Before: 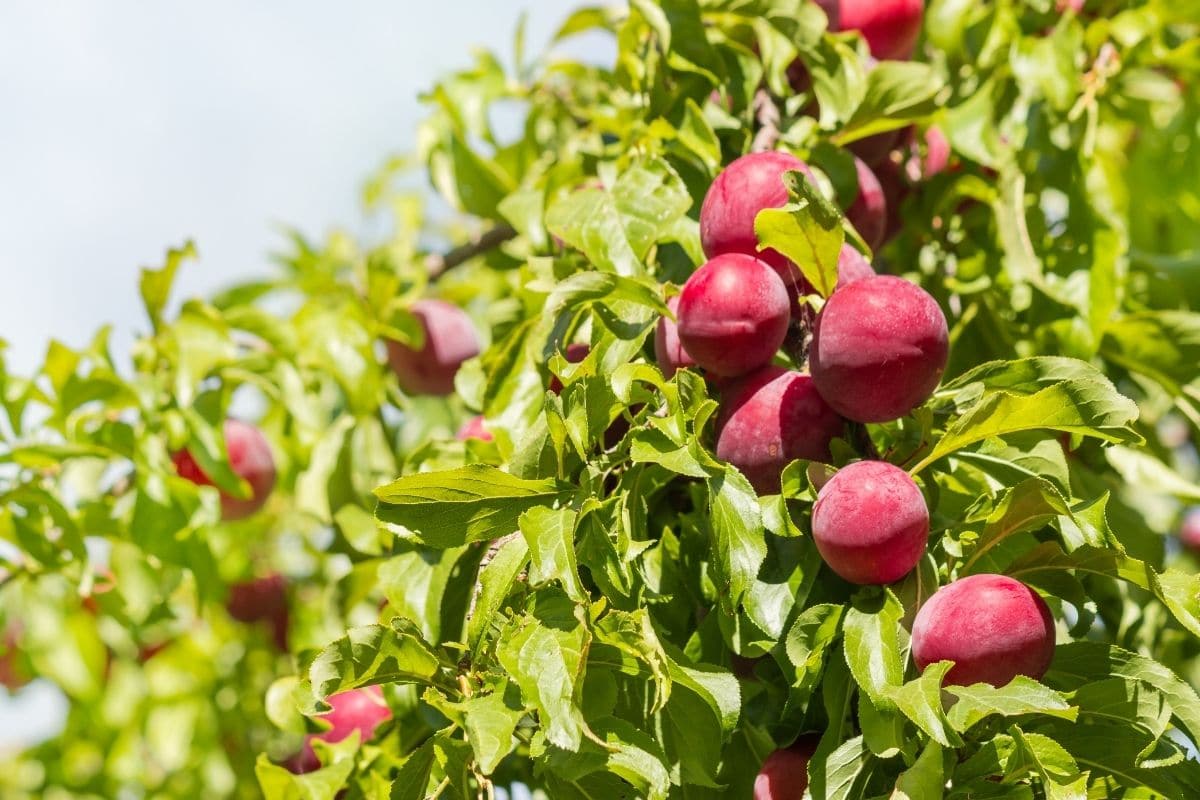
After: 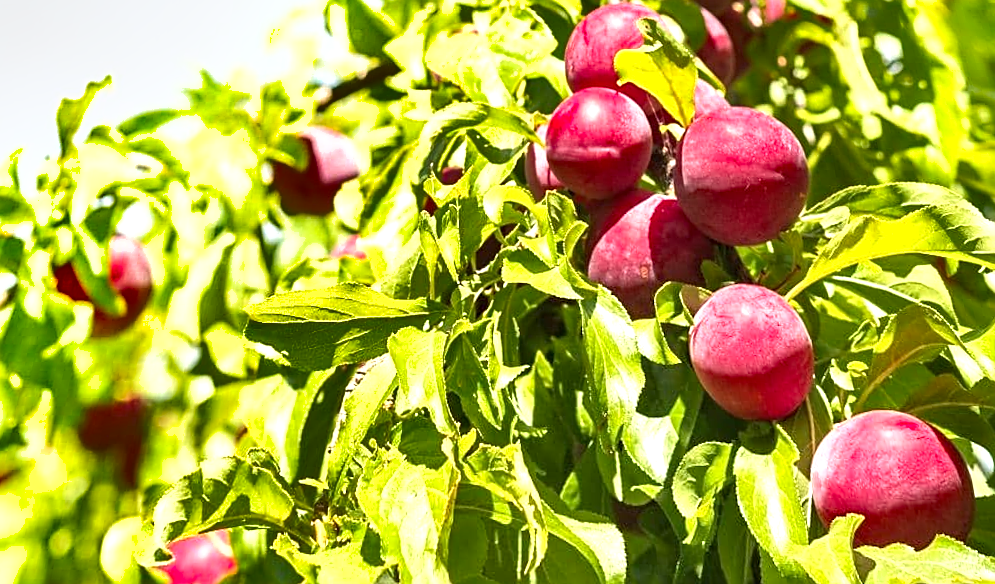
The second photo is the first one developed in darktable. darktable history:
crop and rotate: top 12.5%, bottom 12.5%
haze removal: adaptive false
shadows and highlights: radius 133.83, soften with gaussian
rotate and perspective: rotation 0.72°, lens shift (vertical) -0.352, lens shift (horizontal) -0.051, crop left 0.152, crop right 0.859, crop top 0.019, crop bottom 0.964
sharpen: on, module defaults
exposure: black level correction 0, exposure 0.9 EV, compensate highlight preservation false
